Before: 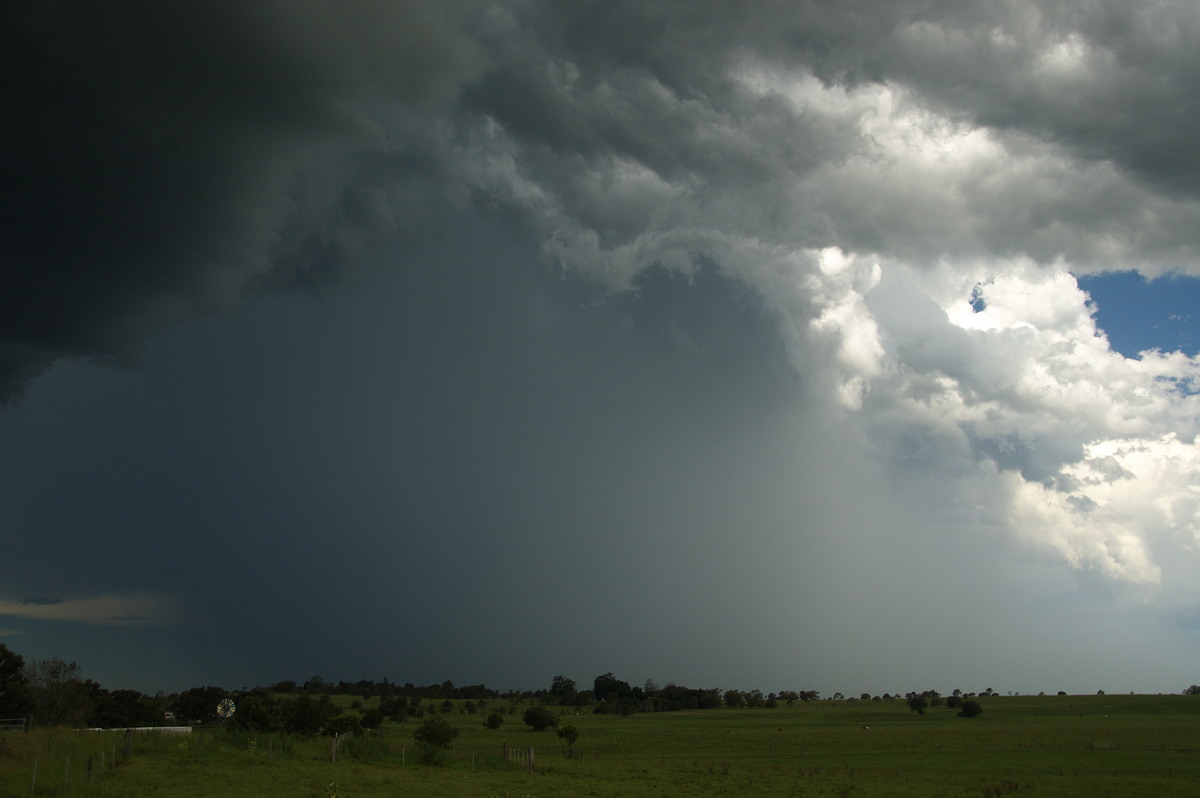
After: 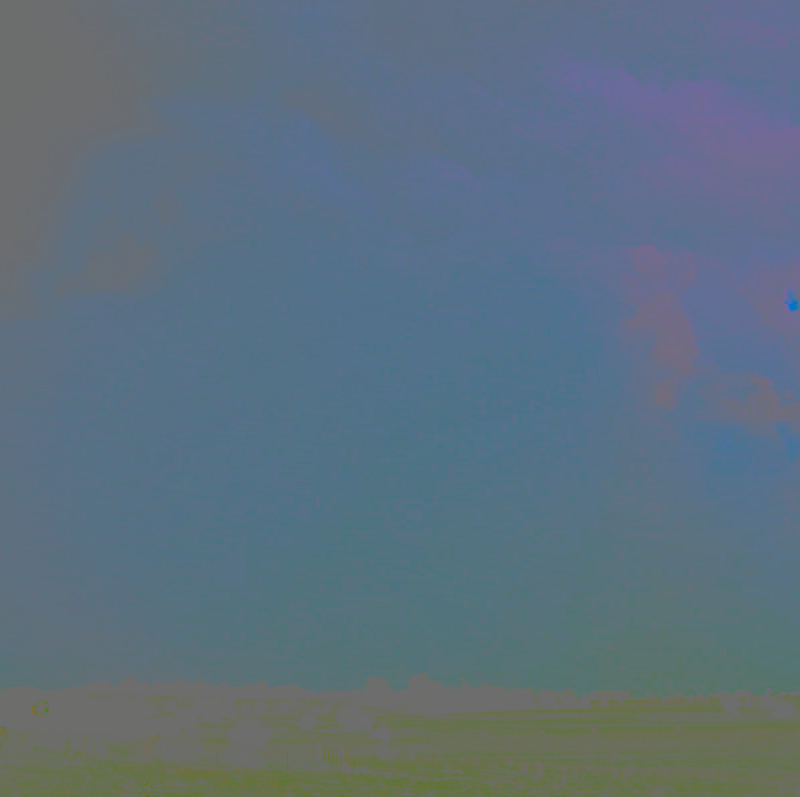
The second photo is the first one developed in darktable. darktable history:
white balance: red 1.004, blue 1.024
tone curve: curves: ch0 [(0, 0) (0.389, 0.458) (0.745, 0.82) (0.849, 0.917) (0.919, 0.969) (1, 1)]; ch1 [(0, 0) (0.437, 0.404) (0.5, 0.5) (0.529, 0.55) (0.58, 0.6) (0.616, 0.649) (1, 1)]; ch2 [(0, 0) (0.442, 0.428) (0.5, 0.5) (0.525, 0.543) (0.585, 0.62) (1, 1)], color space Lab, independent channels, preserve colors none
contrast brightness saturation: contrast -0.99, brightness -0.17, saturation 0.75
filmic rgb: black relative exposure -5 EV, hardness 2.88, contrast 1.3, highlights saturation mix -30%
graduated density: hue 238.83°, saturation 50%
crop and rotate: left 15.546%, right 17.787%
